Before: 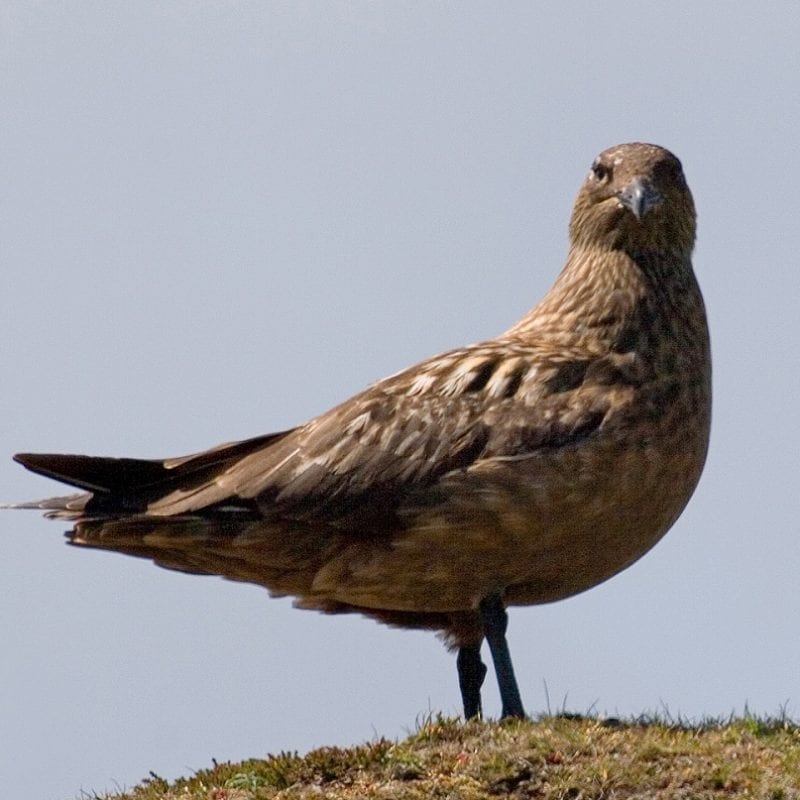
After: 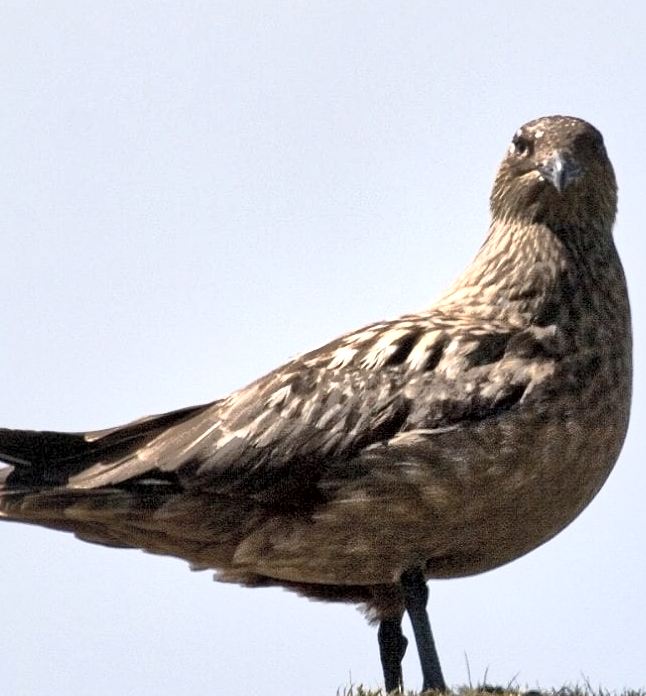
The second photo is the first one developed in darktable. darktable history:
crop: left 9.96%, top 3.482%, right 9.197%, bottom 9.437%
shadows and highlights: shadows 40.07, highlights -60.04
contrast brightness saturation: contrast 0.577, brightness 0.568, saturation -0.345
local contrast: mode bilateral grid, contrast 44, coarseness 69, detail 214%, midtone range 0.2
